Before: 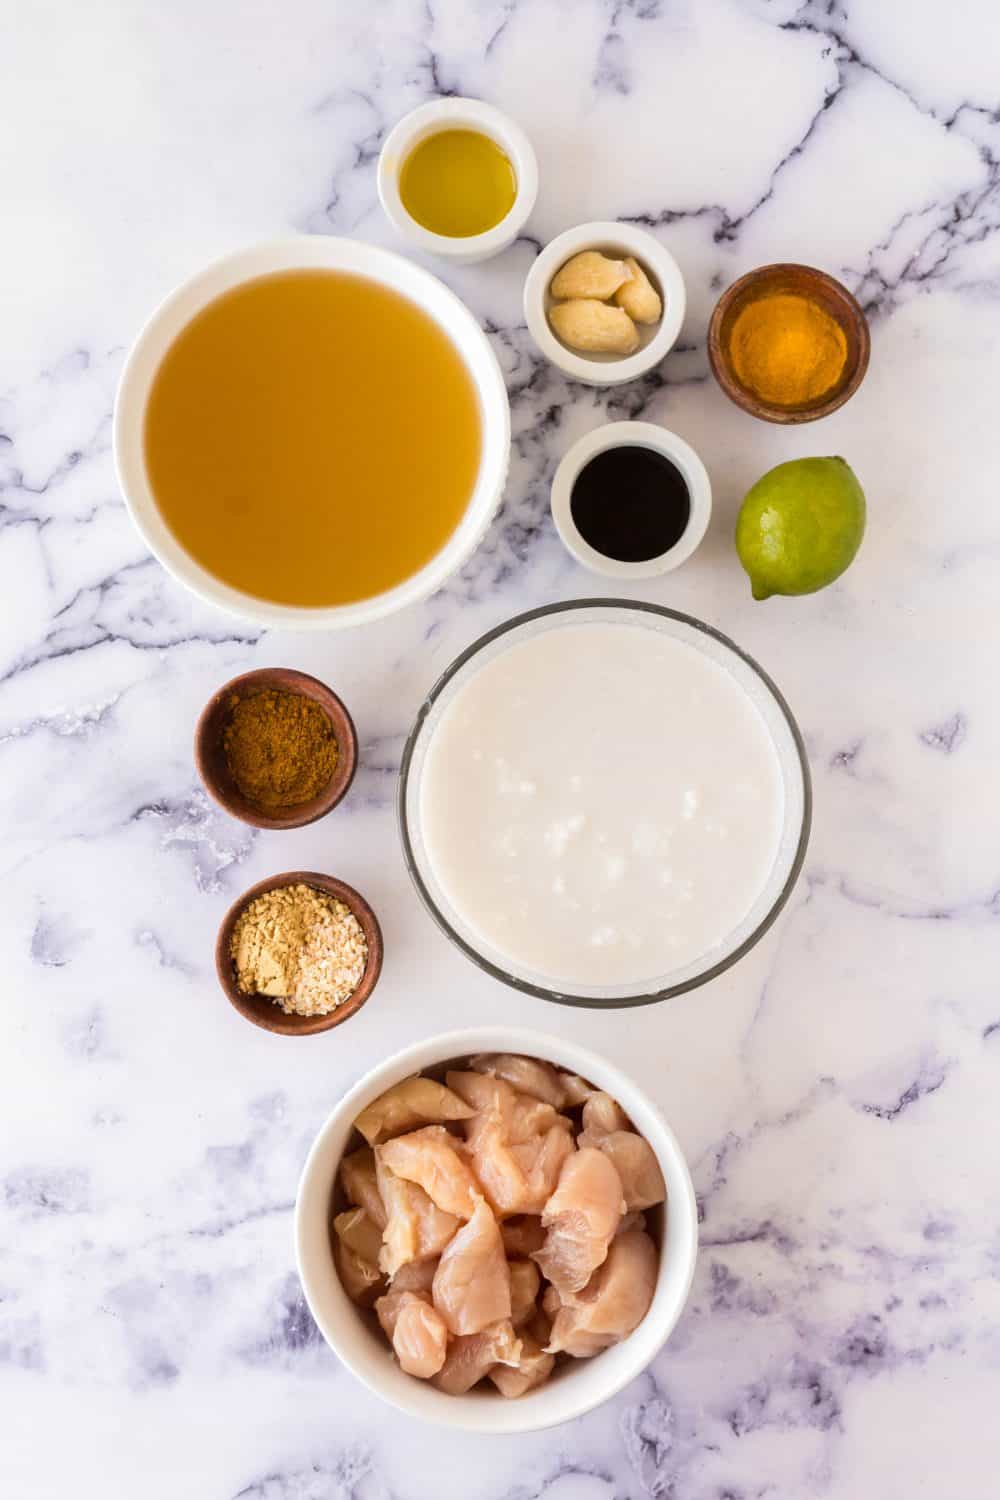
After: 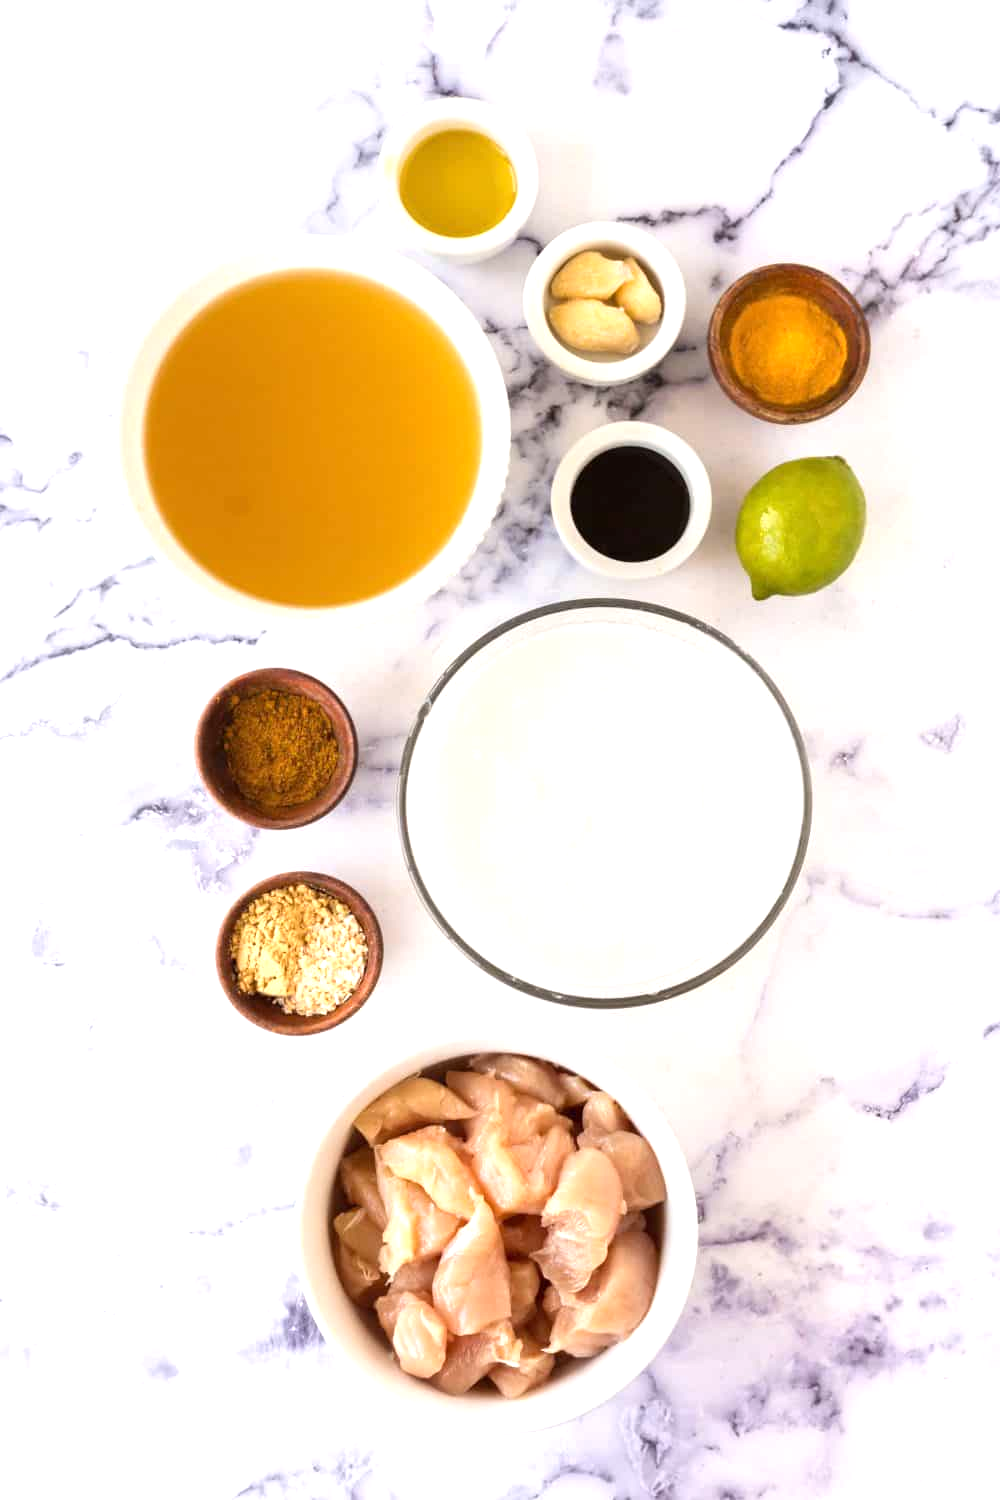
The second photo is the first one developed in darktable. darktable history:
exposure: exposure 0.654 EV, compensate highlight preservation false
